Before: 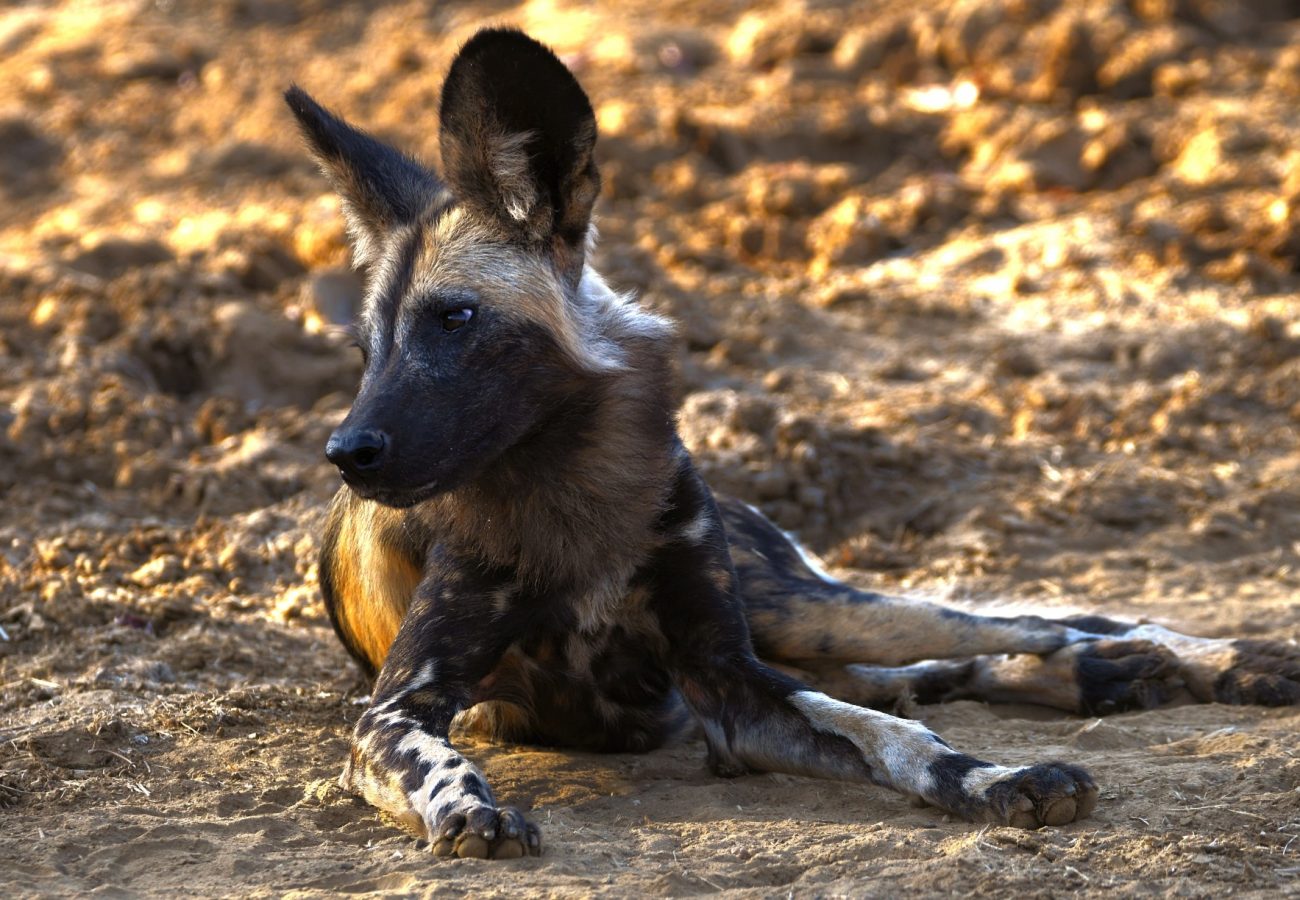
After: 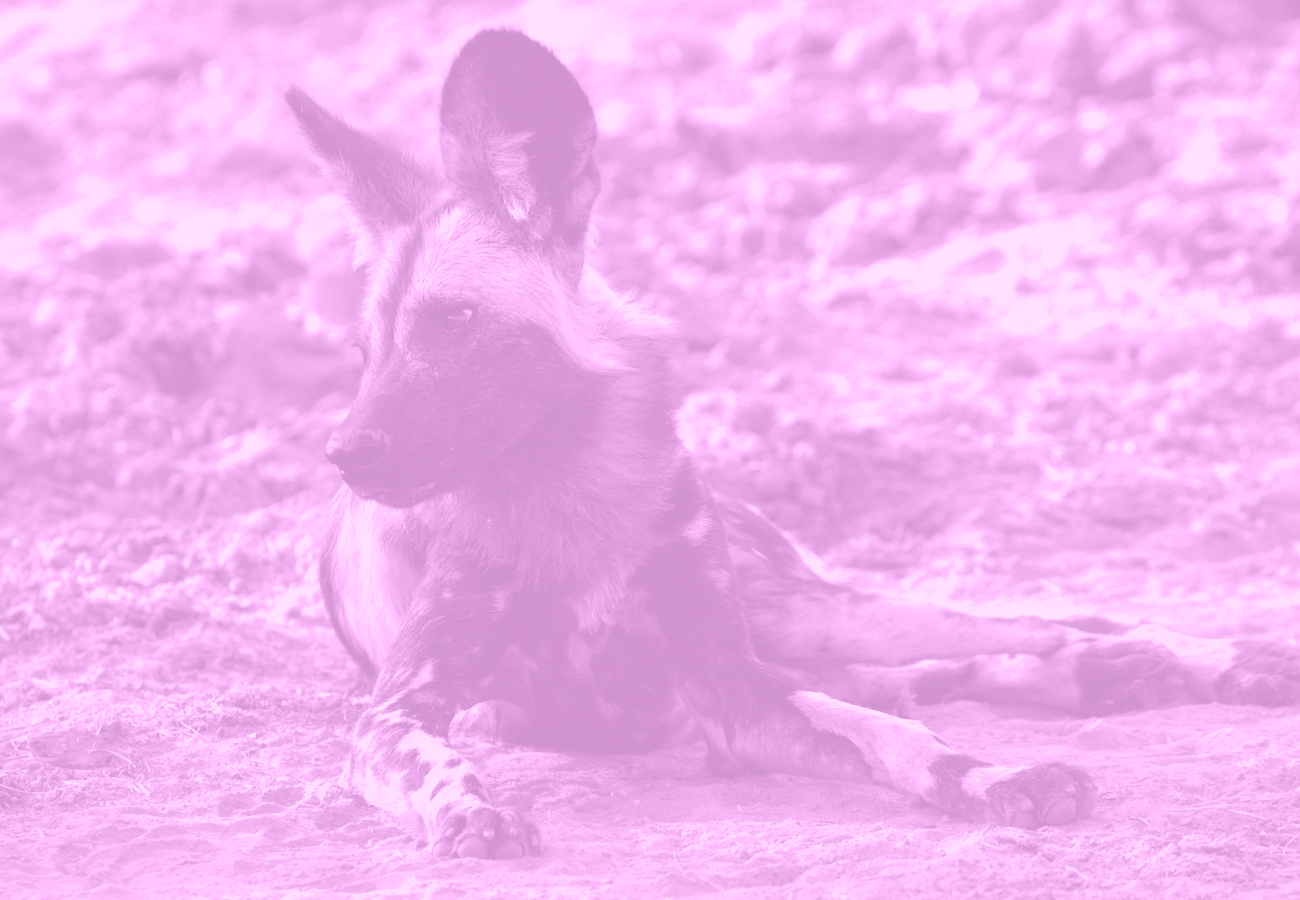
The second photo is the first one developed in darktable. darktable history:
colorize: hue 331.2°, saturation 75%, source mix 30.28%, lightness 70.52%, version 1
local contrast: mode bilateral grid, contrast 10, coarseness 25, detail 110%, midtone range 0.2
tone curve: curves: ch0 [(0, 0) (0.058, 0.037) (0.214, 0.183) (0.304, 0.288) (0.561, 0.554) (0.687, 0.677) (0.768, 0.768) (0.858, 0.861) (0.987, 0.945)]; ch1 [(0, 0) (0.172, 0.123) (0.312, 0.296) (0.432, 0.448) (0.471, 0.469) (0.502, 0.5) (0.521, 0.505) (0.565, 0.569) (0.663, 0.663) (0.703, 0.721) (0.857, 0.917) (1, 1)]; ch2 [(0, 0) (0.411, 0.424) (0.485, 0.497) (0.502, 0.5) (0.517, 0.511) (0.556, 0.551) (0.626, 0.594) (0.709, 0.661) (1, 1)], color space Lab, independent channels, preserve colors none
